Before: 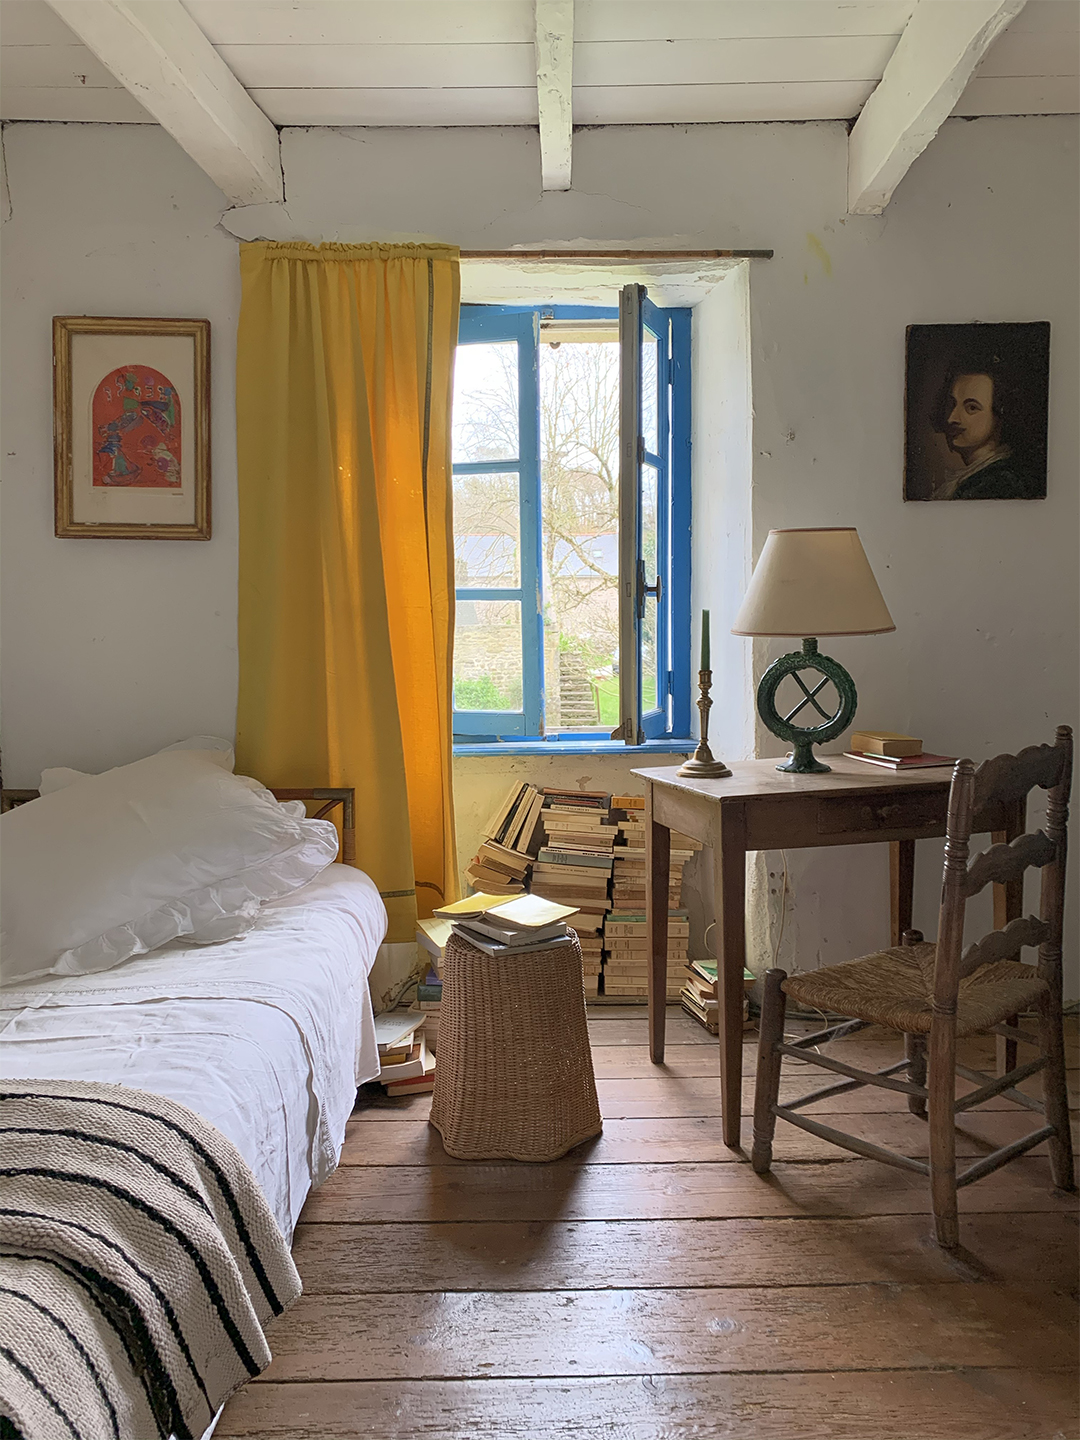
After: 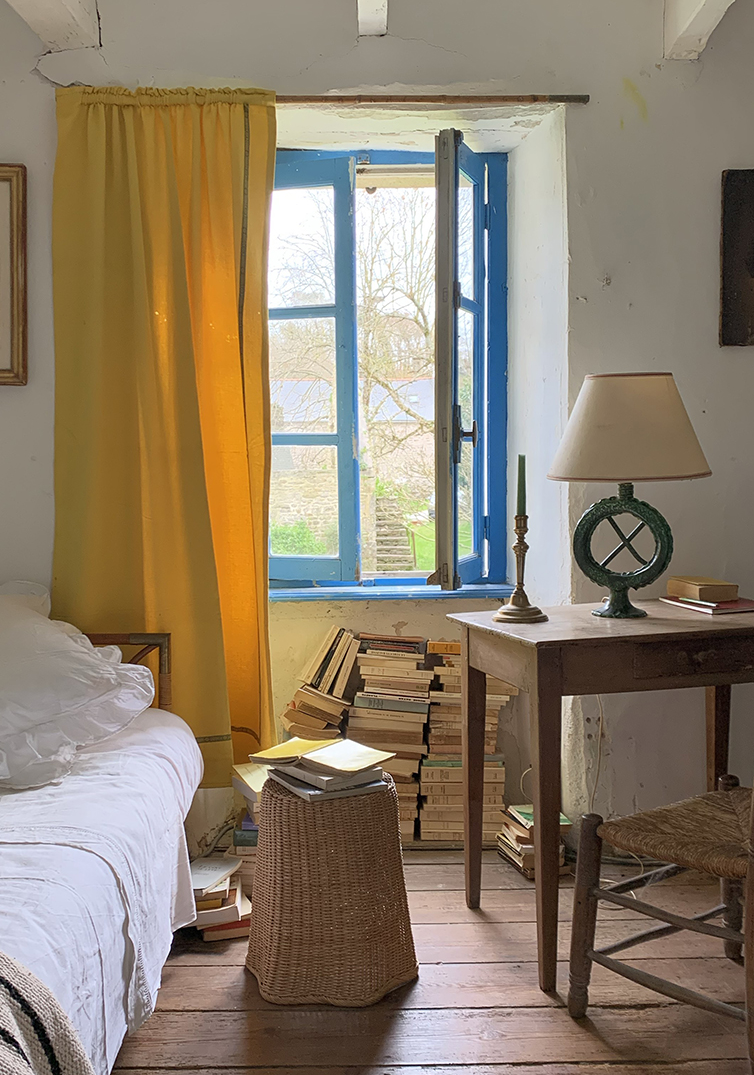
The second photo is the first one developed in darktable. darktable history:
crop and rotate: left 17.12%, top 10.804%, right 13.031%, bottom 14.518%
